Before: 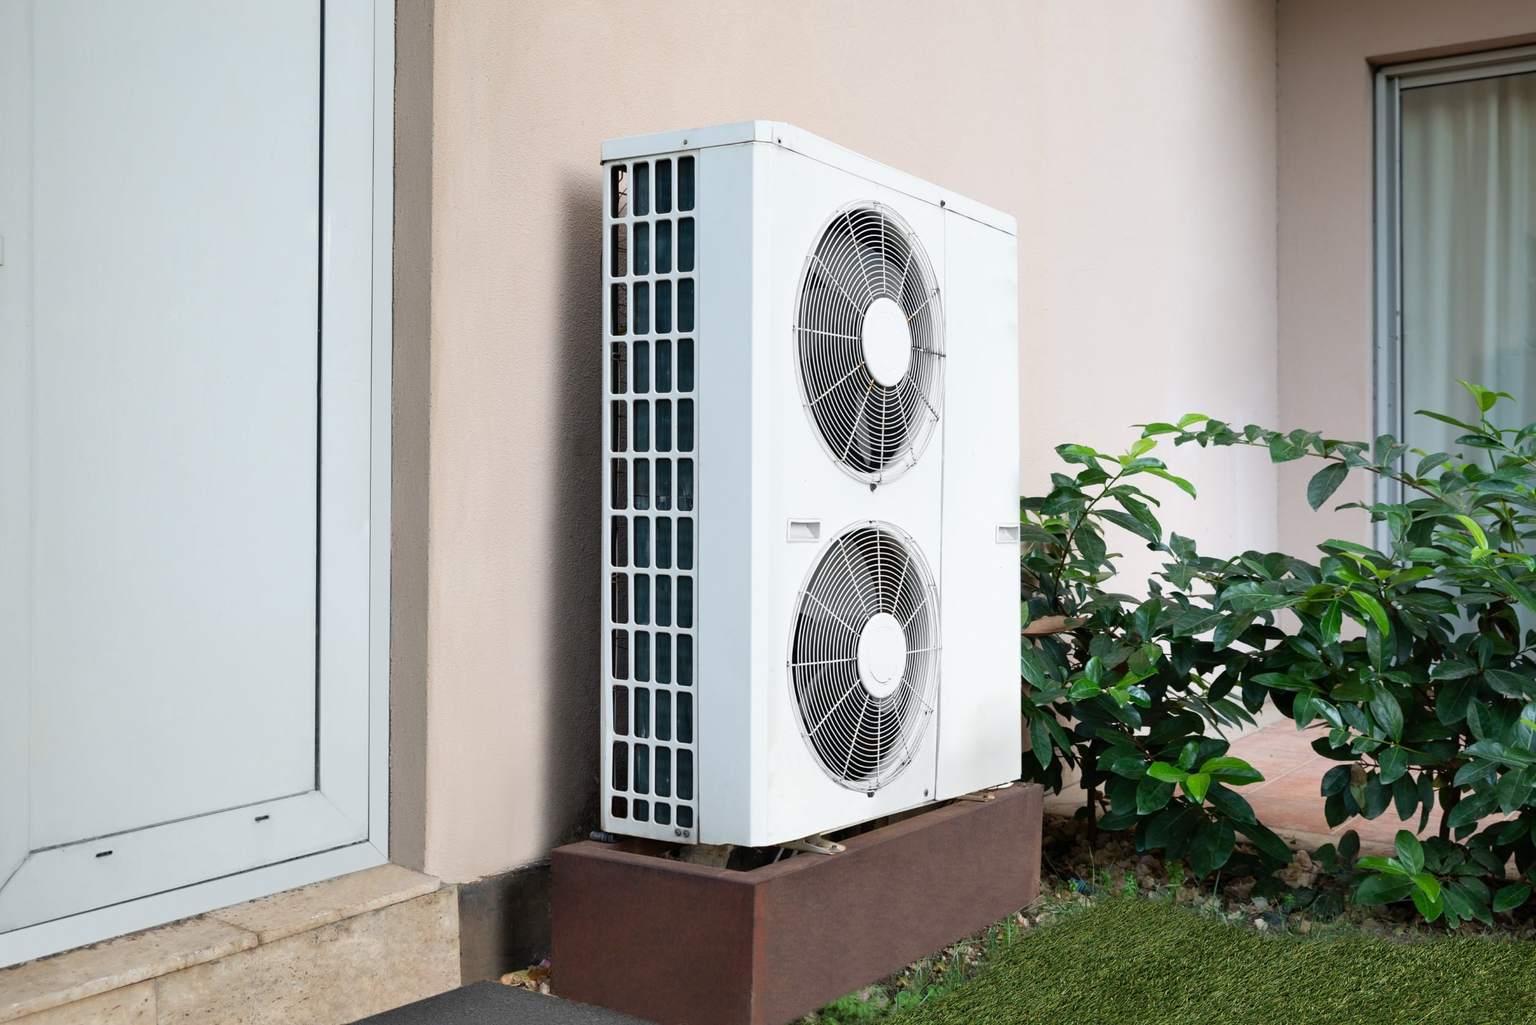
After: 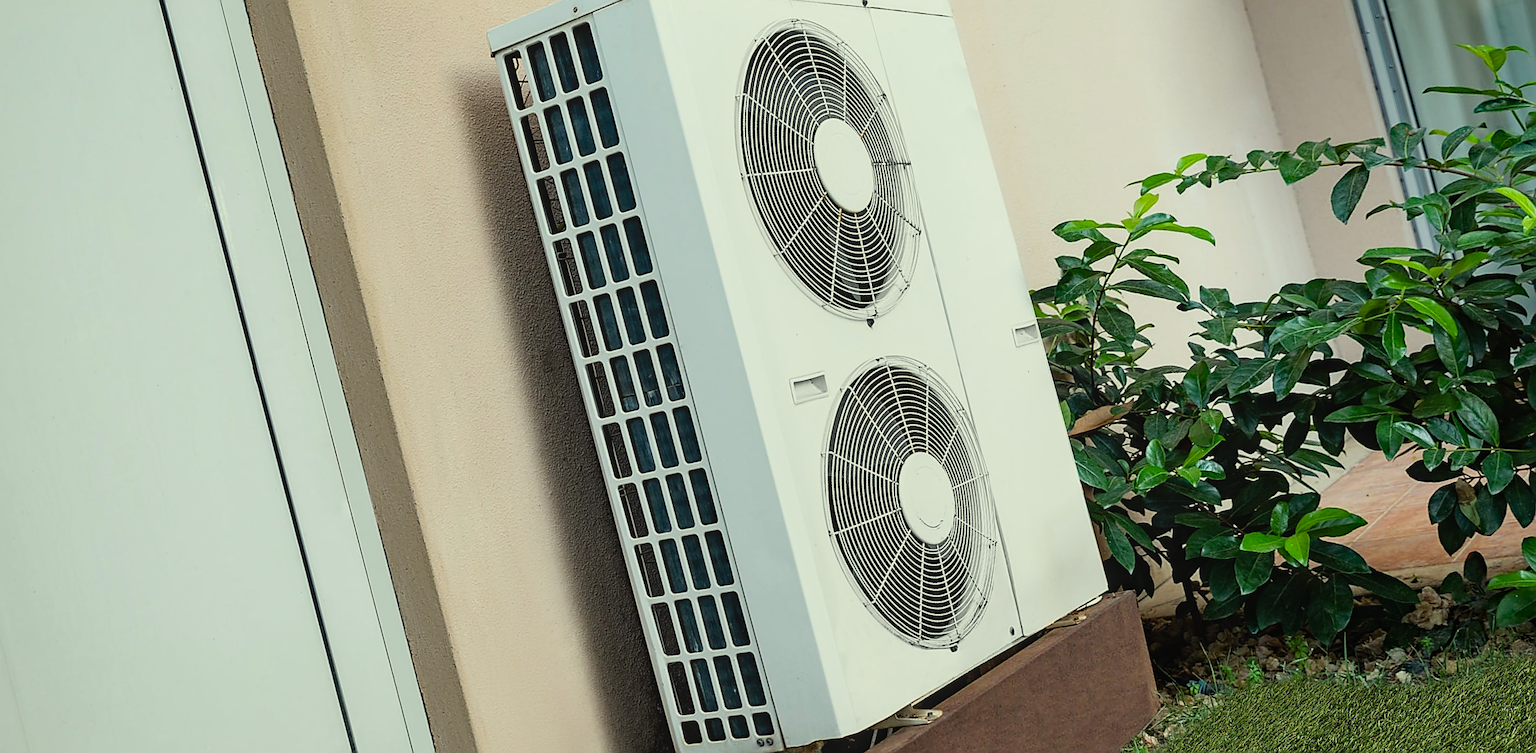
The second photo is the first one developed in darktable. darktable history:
filmic rgb: black relative exposure -9.5 EV, white relative exposure 3.02 EV, hardness 6.12
sharpen: radius 1.4, amount 1.25, threshold 0.7
local contrast: detail 110%
color correction: highlights a* -5.94, highlights b* 11.19
rotate and perspective: rotation -14.8°, crop left 0.1, crop right 0.903, crop top 0.25, crop bottom 0.748
haze removal: strength 0.42, compatibility mode true, adaptive false
